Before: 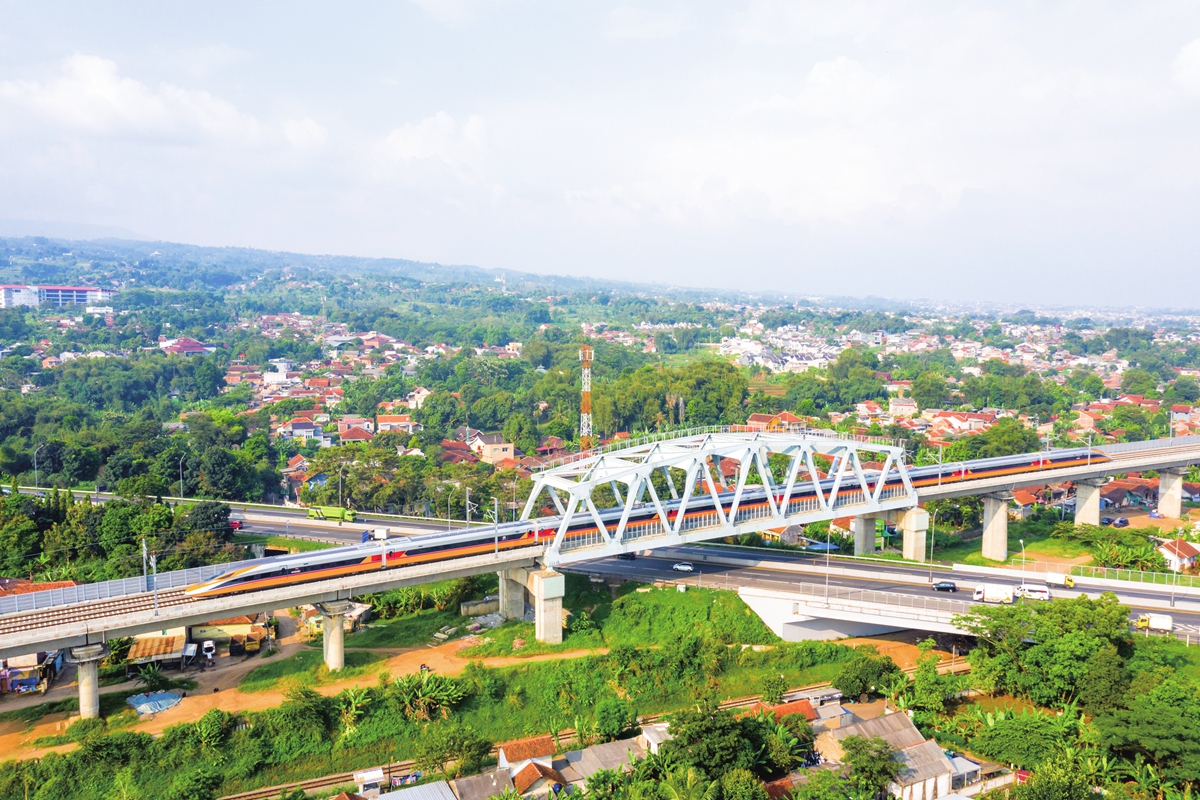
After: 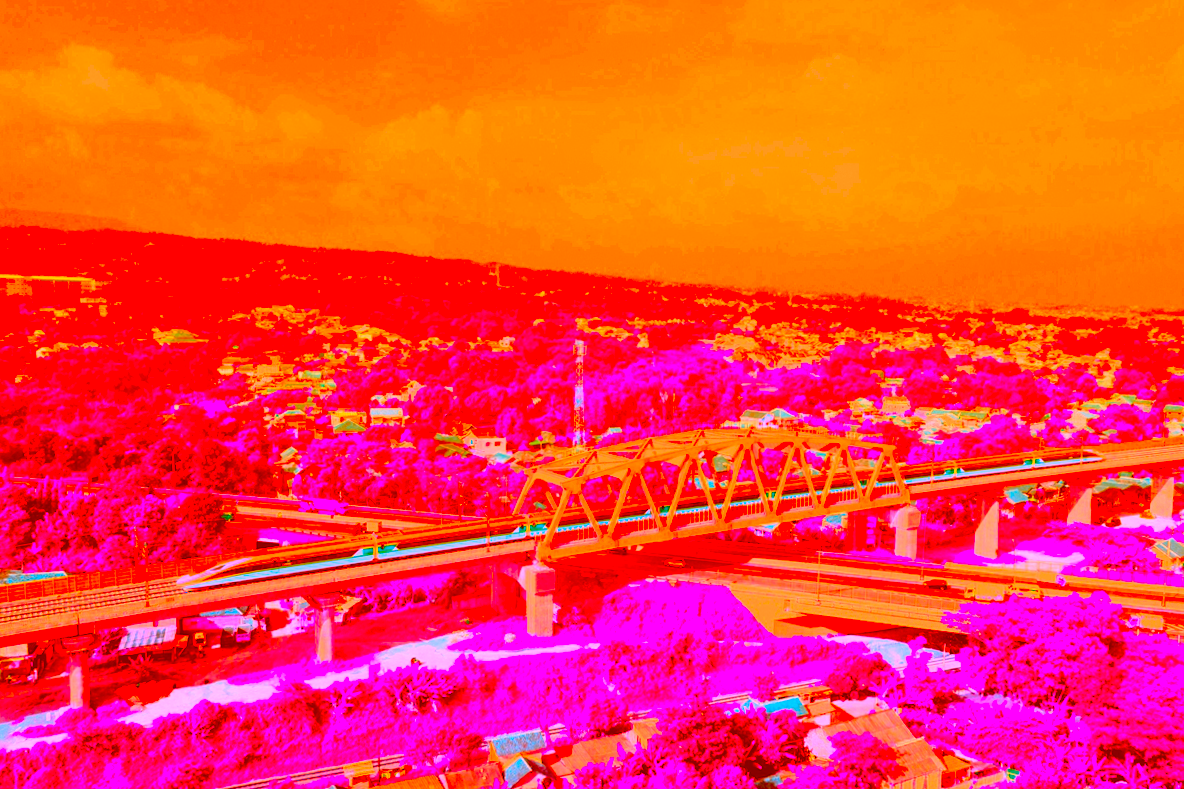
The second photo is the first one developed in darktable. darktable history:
crop and rotate: angle -0.5°
exposure: black level correction 0.001, exposure 0.5 EV, compensate exposure bias true, compensate highlight preservation false
color correction: highlights a* -39.68, highlights b* -40, shadows a* -40, shadows b* -40, saturation -3
